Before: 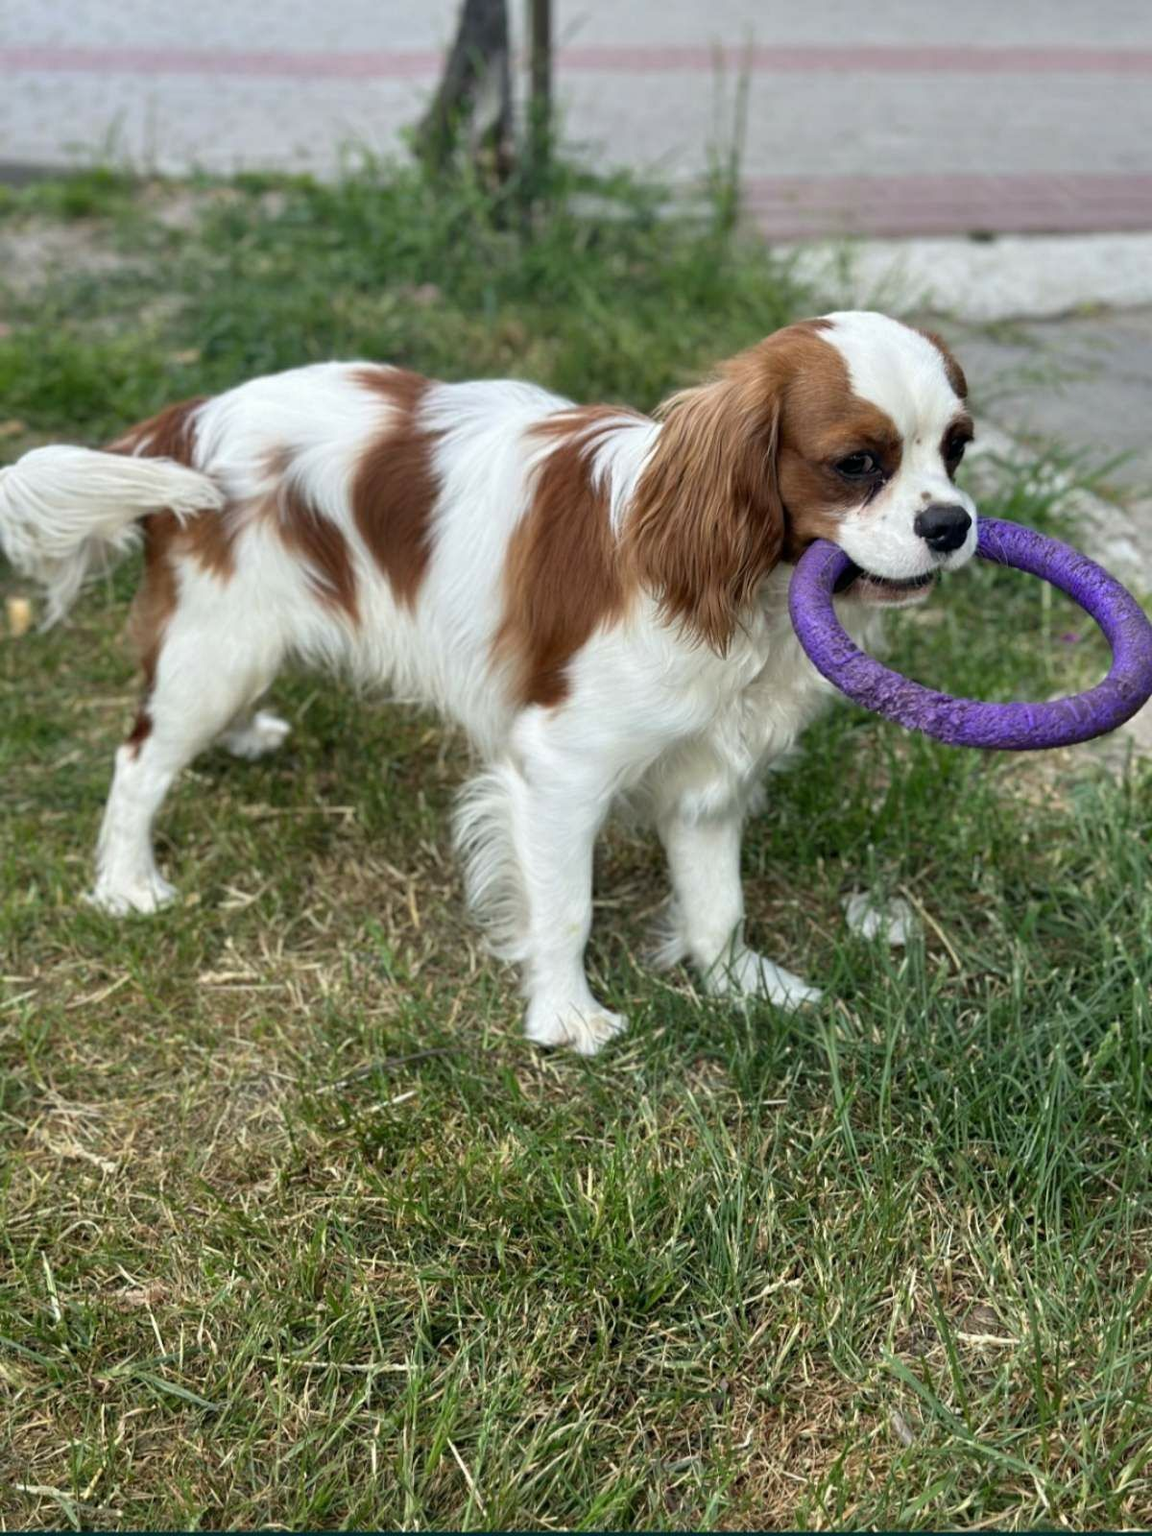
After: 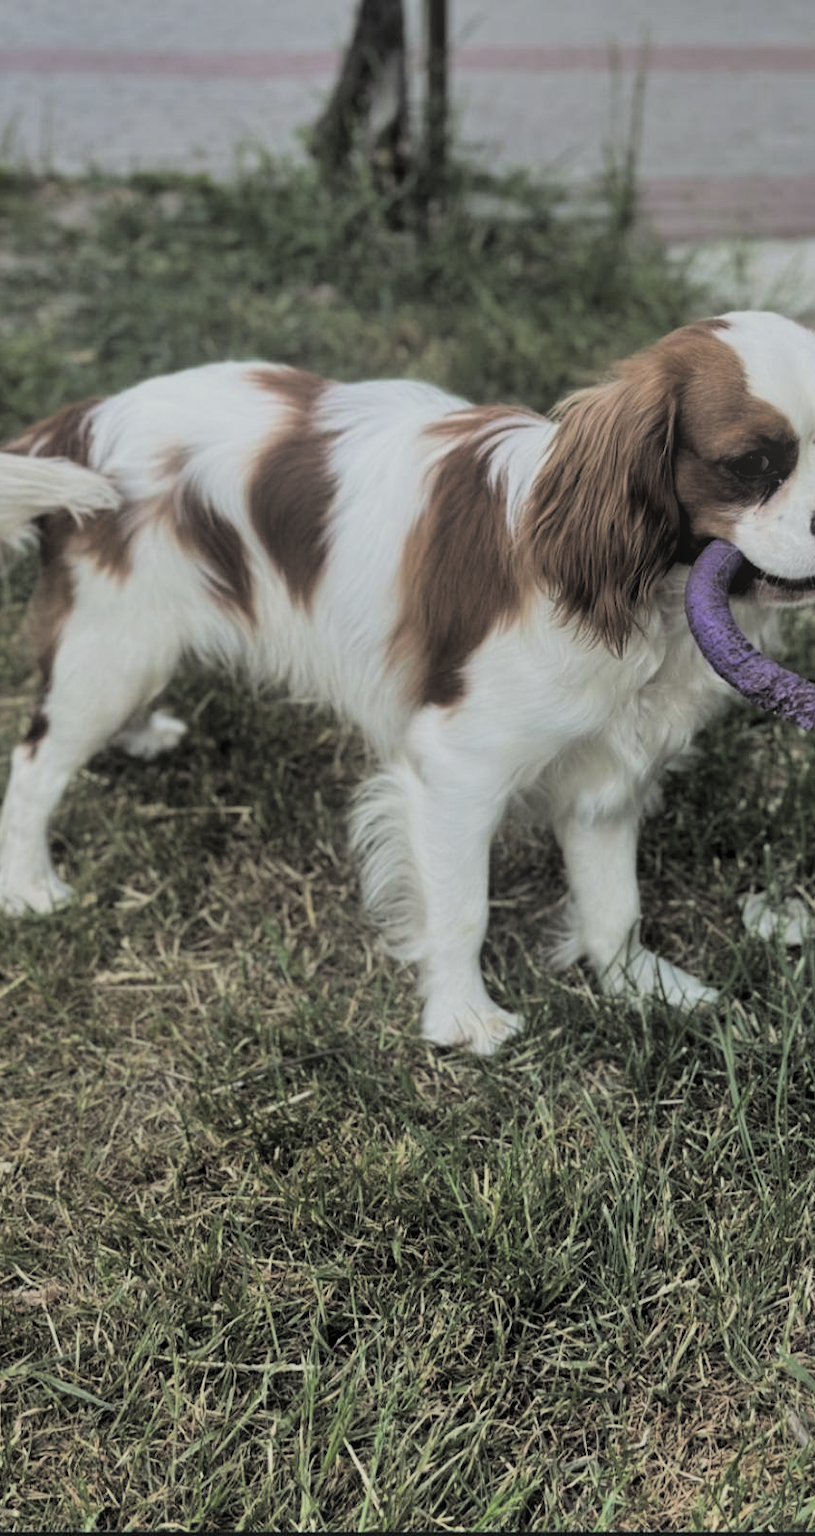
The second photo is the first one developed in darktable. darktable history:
levels: levels [0.116, 0.574, 1]
exposure: black level correction -0.015, compensate highlight preservation false
crop and rotate: left 9.061%, right 20.142%
split-toning: shadows › hue 36°, shadows › saturation 0.05, highlights › hue 10.8°, highlights › saturation 0.15, compress 40%
bloom: on, module defaults
filmic rgb: black relative exposure -6.68 EV, white relative exposure 4.56 EV, hardness 3.25
shadows and highlights: low approximation 0.01, soften with gaussian
